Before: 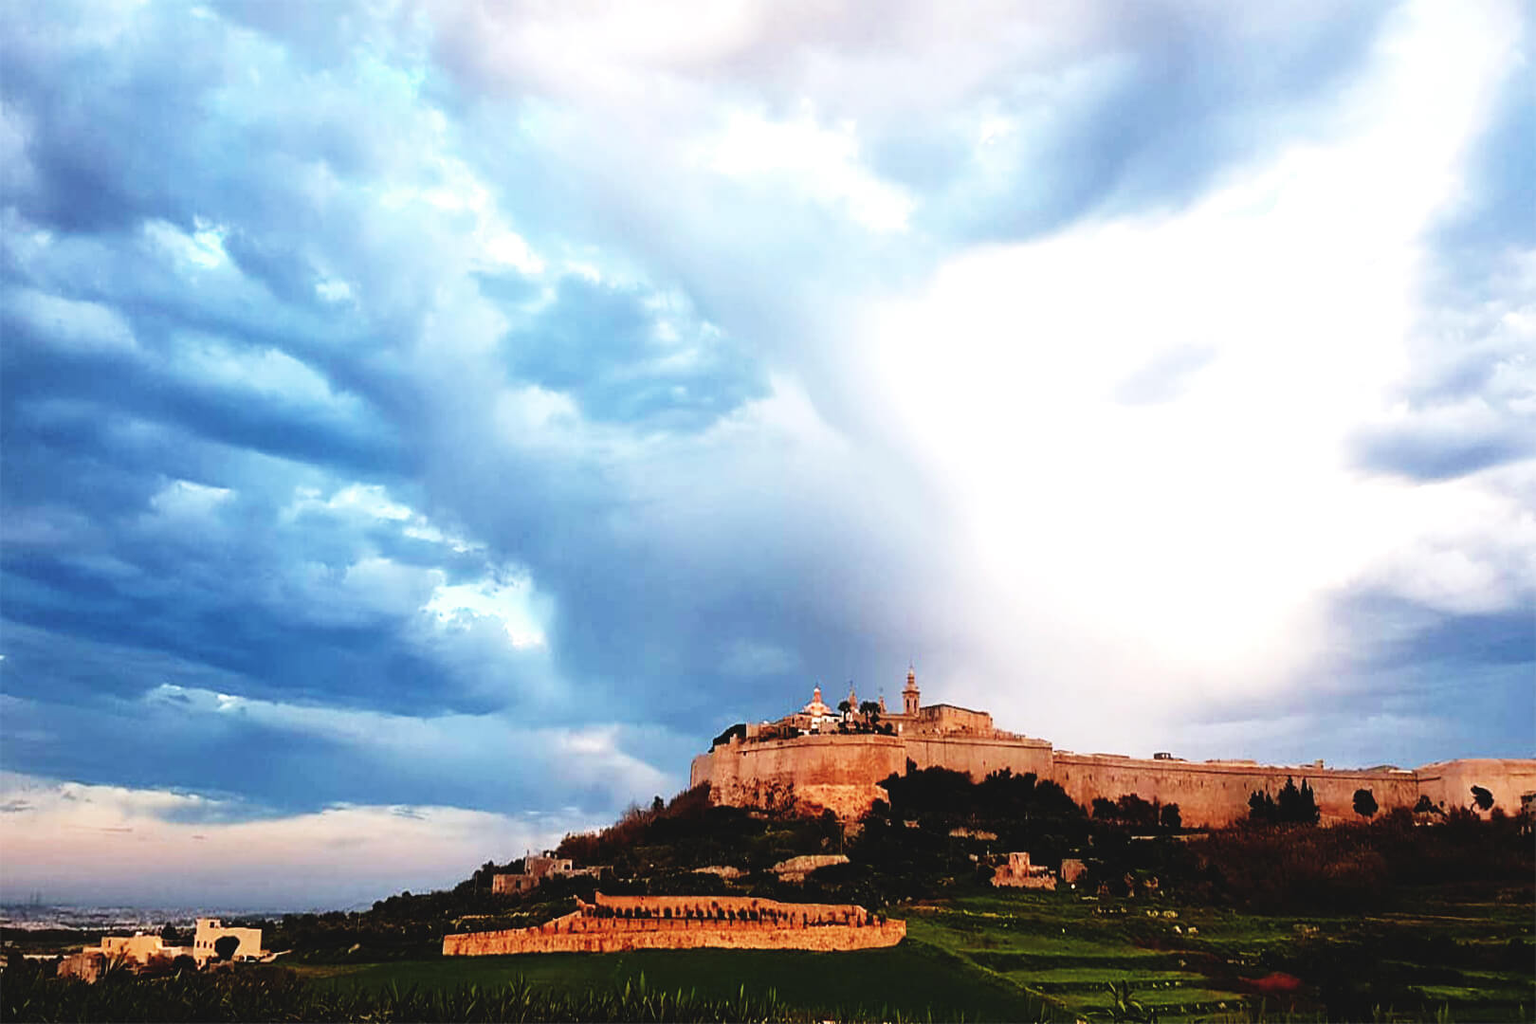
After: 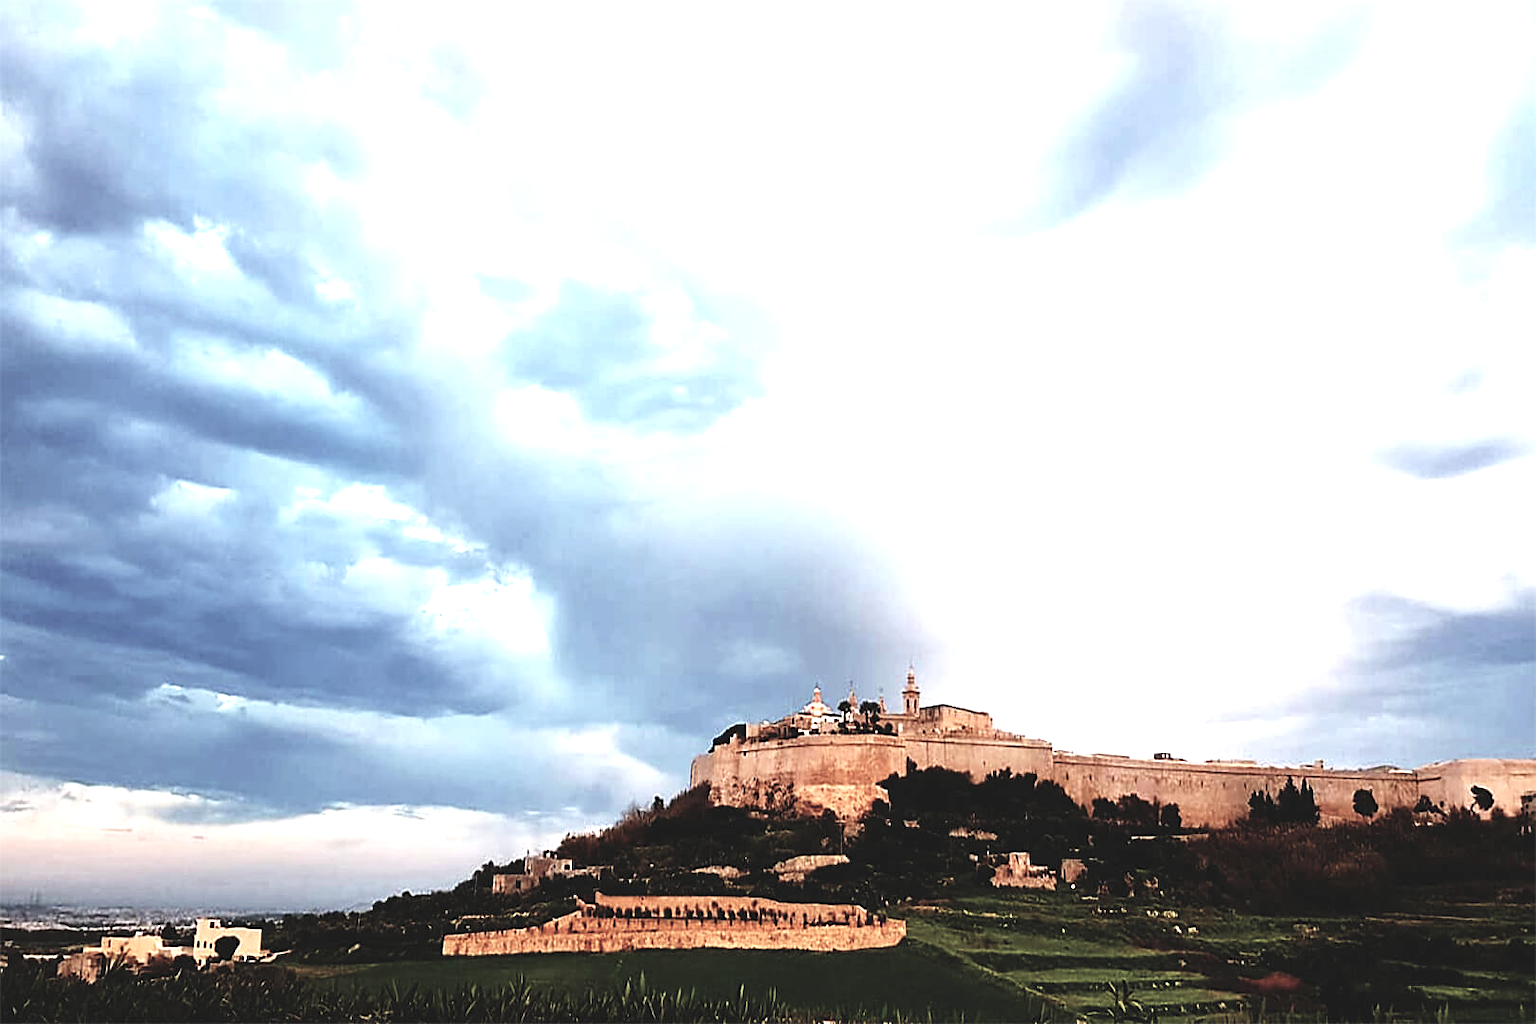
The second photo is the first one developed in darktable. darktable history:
color correction: saturation 0.57
sharpen: radius 1.864, amount 0.398, threshold 1.271
exposure: black level correction 0, exposure 0.7 EV, compensate exposure bias true, compensate highlight preservation false
